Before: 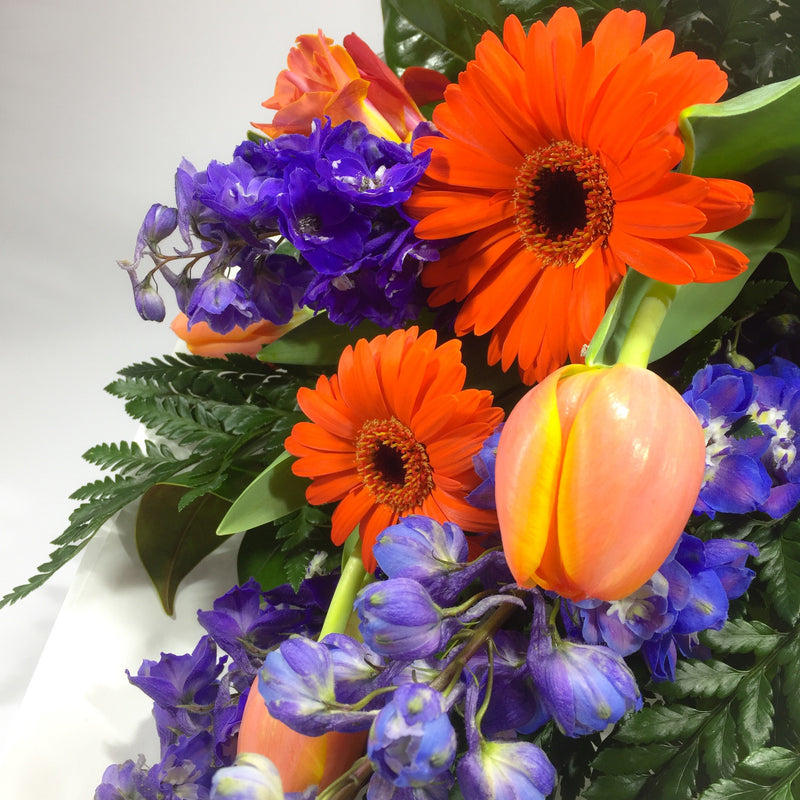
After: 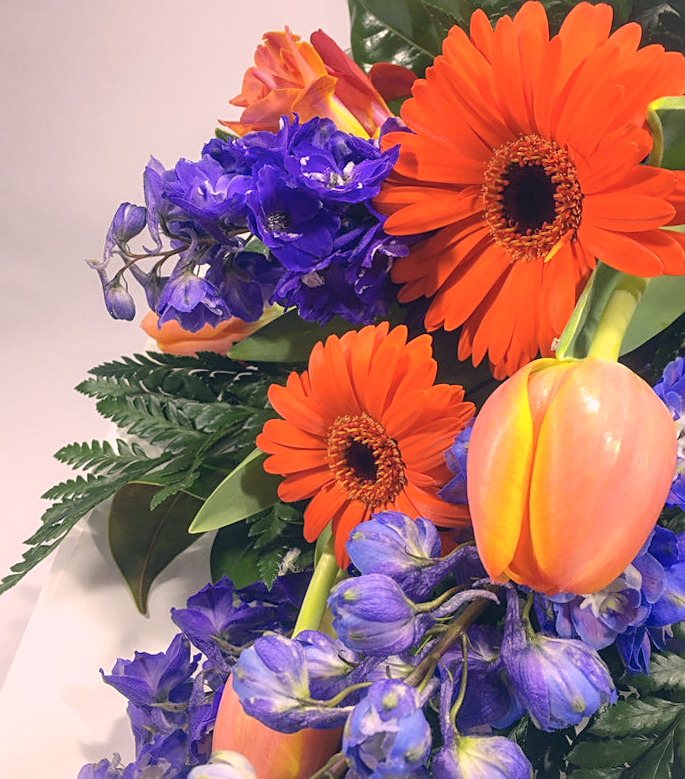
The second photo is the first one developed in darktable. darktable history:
crop and rotate: angle 0.656°, left 4.168%, top 1.178%, right 11.136%, bottom 2.524%
color correction: highlights a* 13.9, highlights b* 6.05, shadows a* -5.28, shadows b* -15.24, saturation 0.846
local contrast: on, module defaults
sharpen: on, module defaults
contrast brightness saturation: contrast -0.092, brightness 0.049, saturation 0.08
